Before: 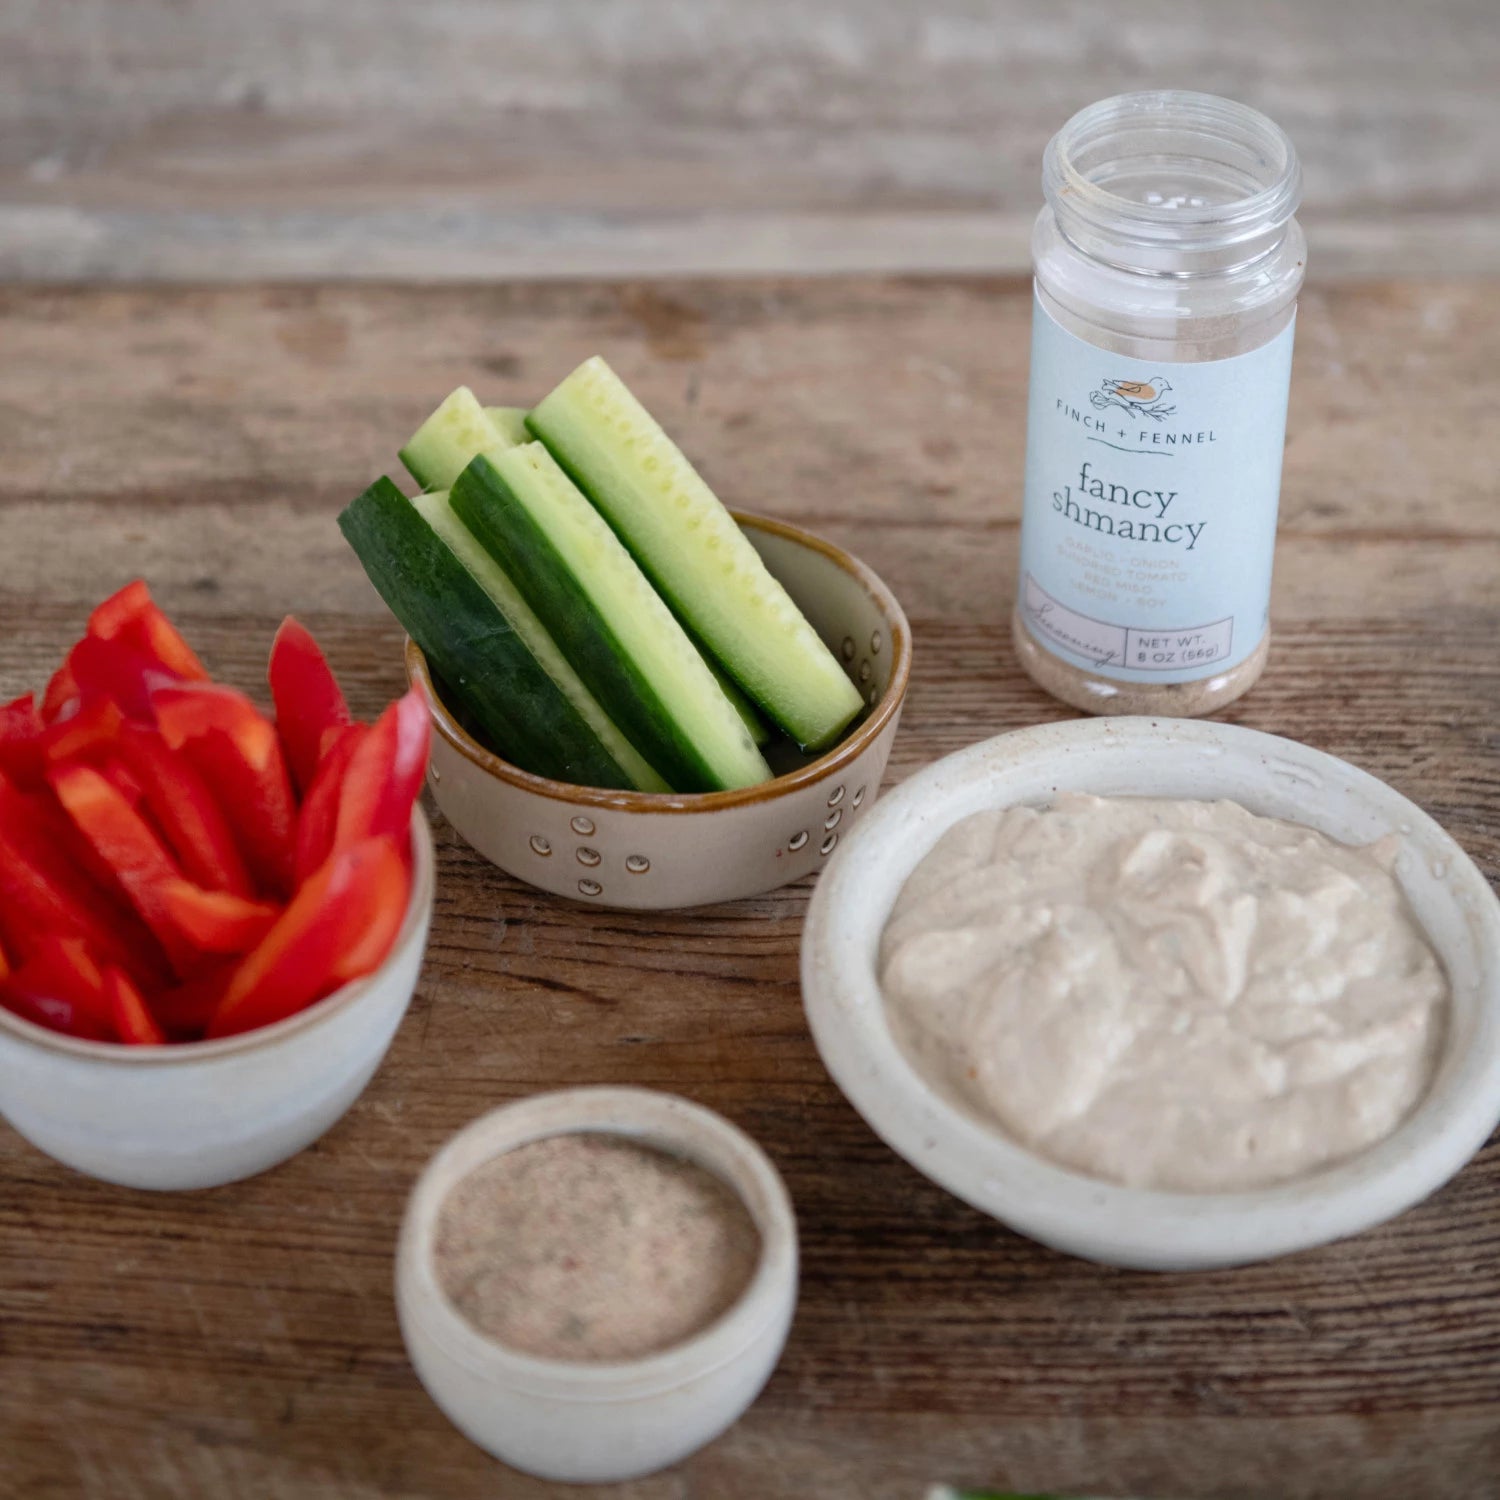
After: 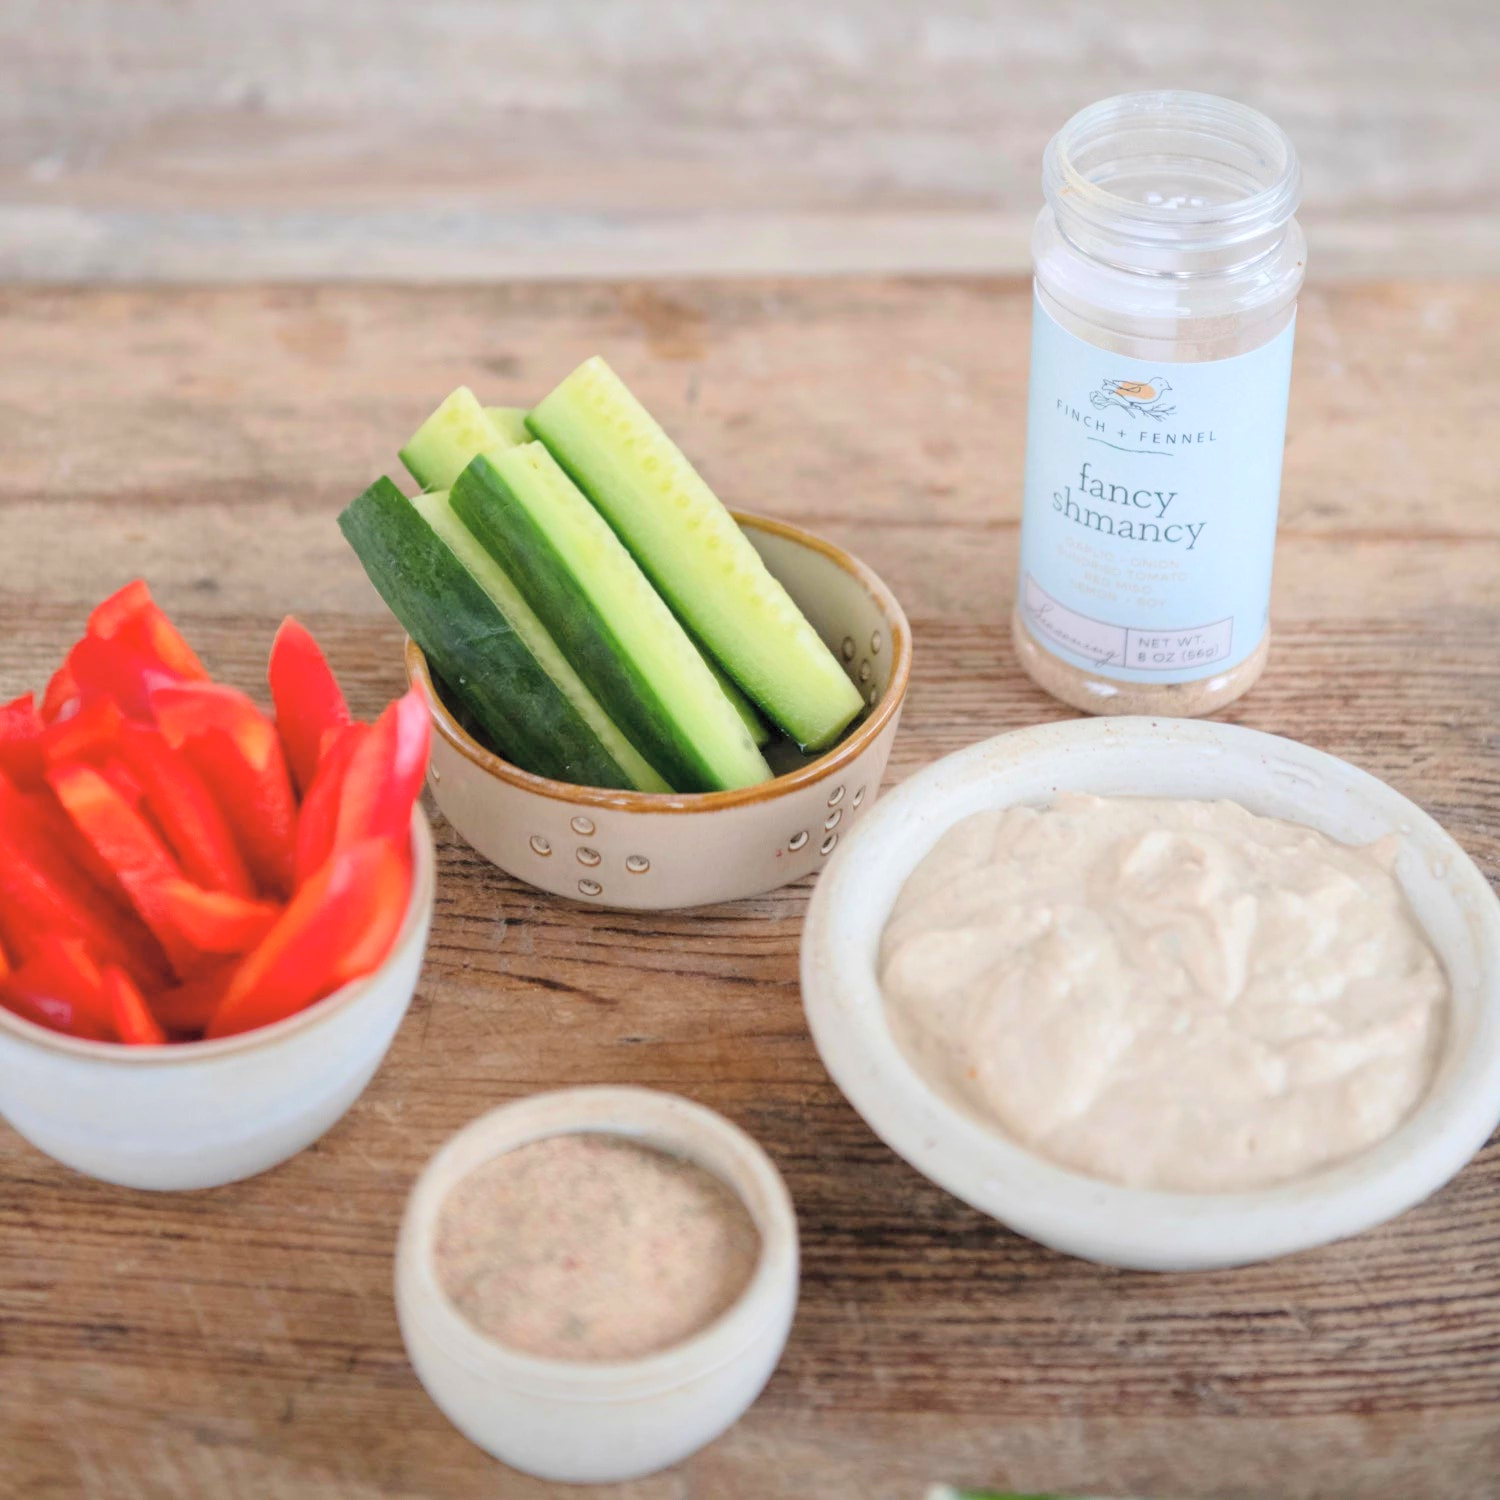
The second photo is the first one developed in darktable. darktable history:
exposure: exposure 0.935 EV, compensate highlight preservation false
global tonemap: drago (0.7, 100)
